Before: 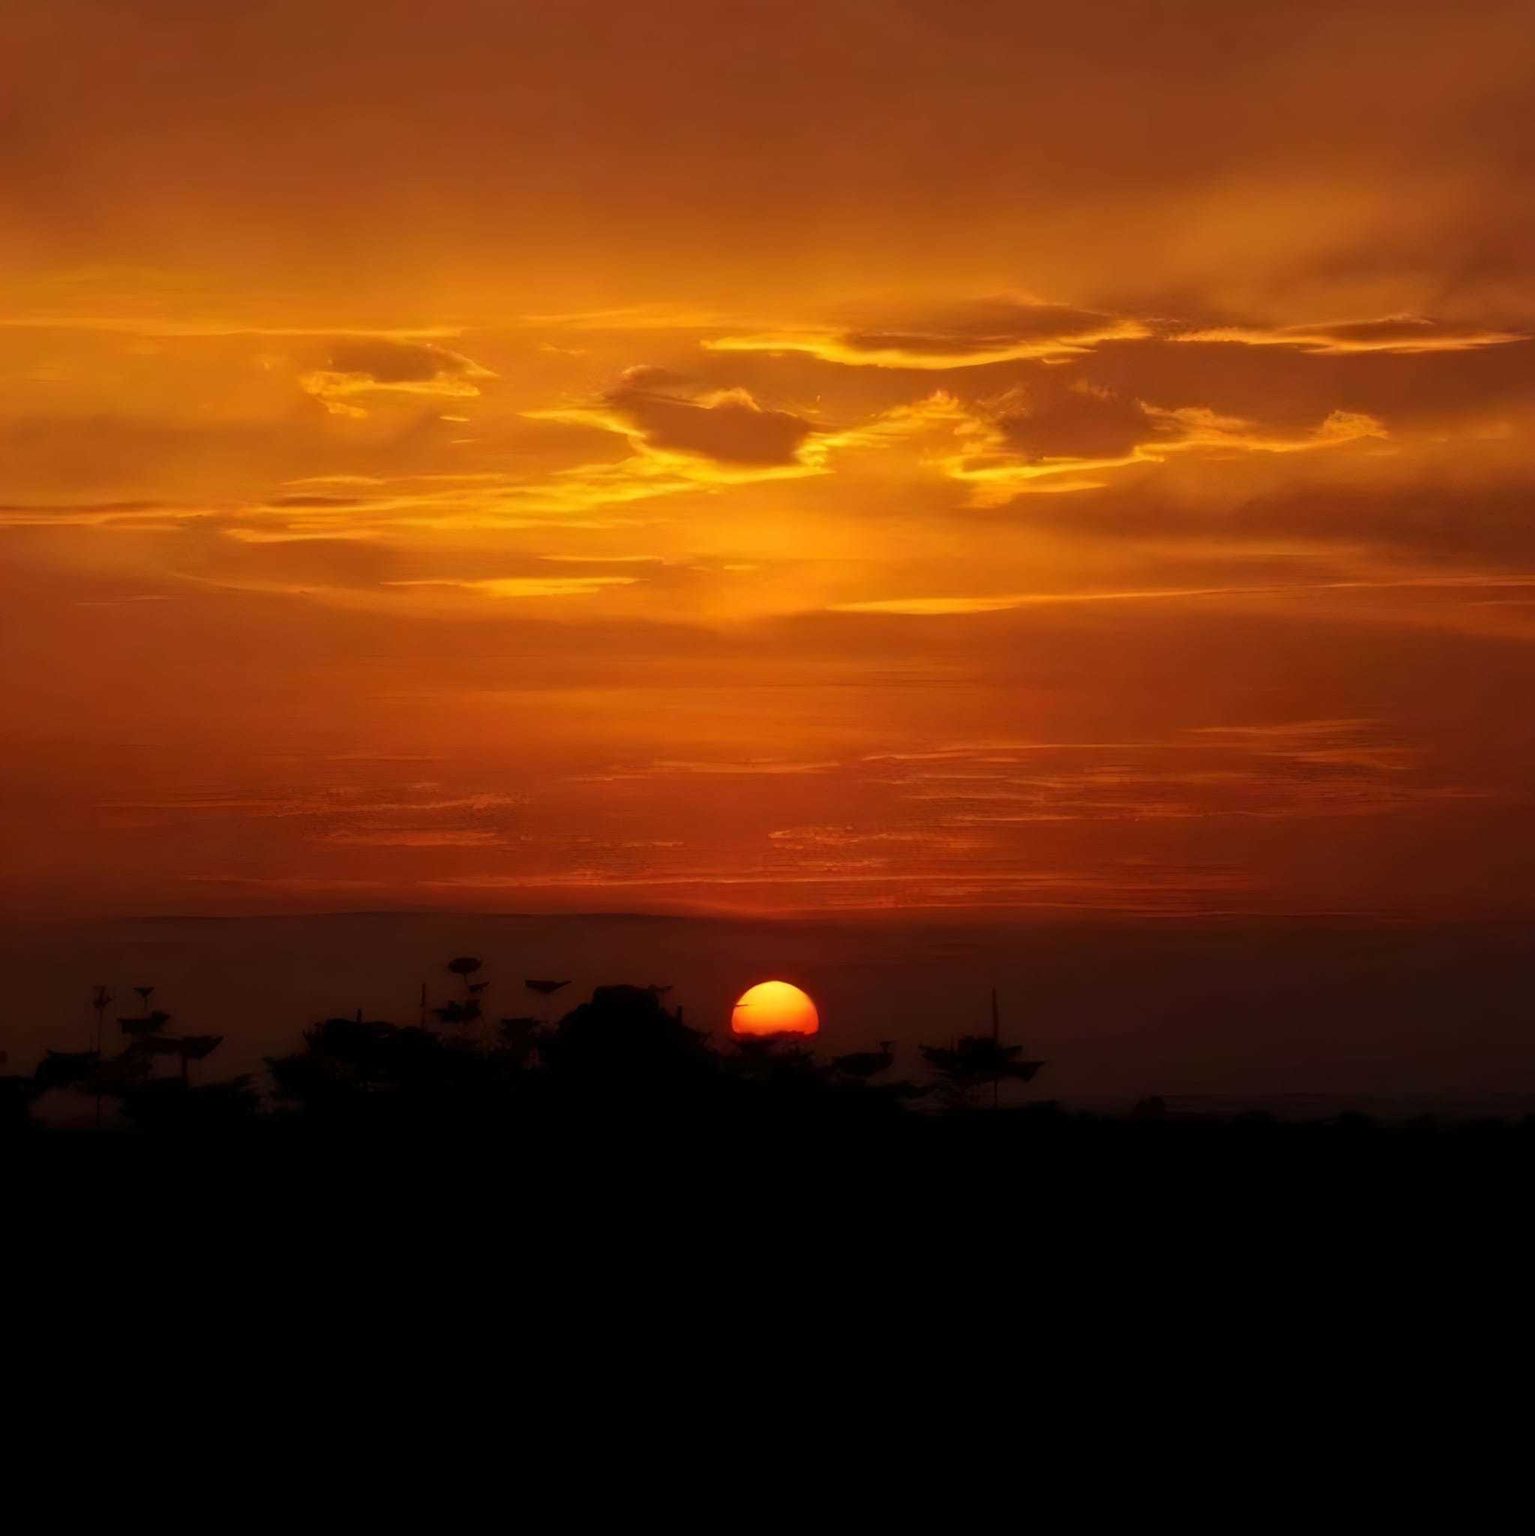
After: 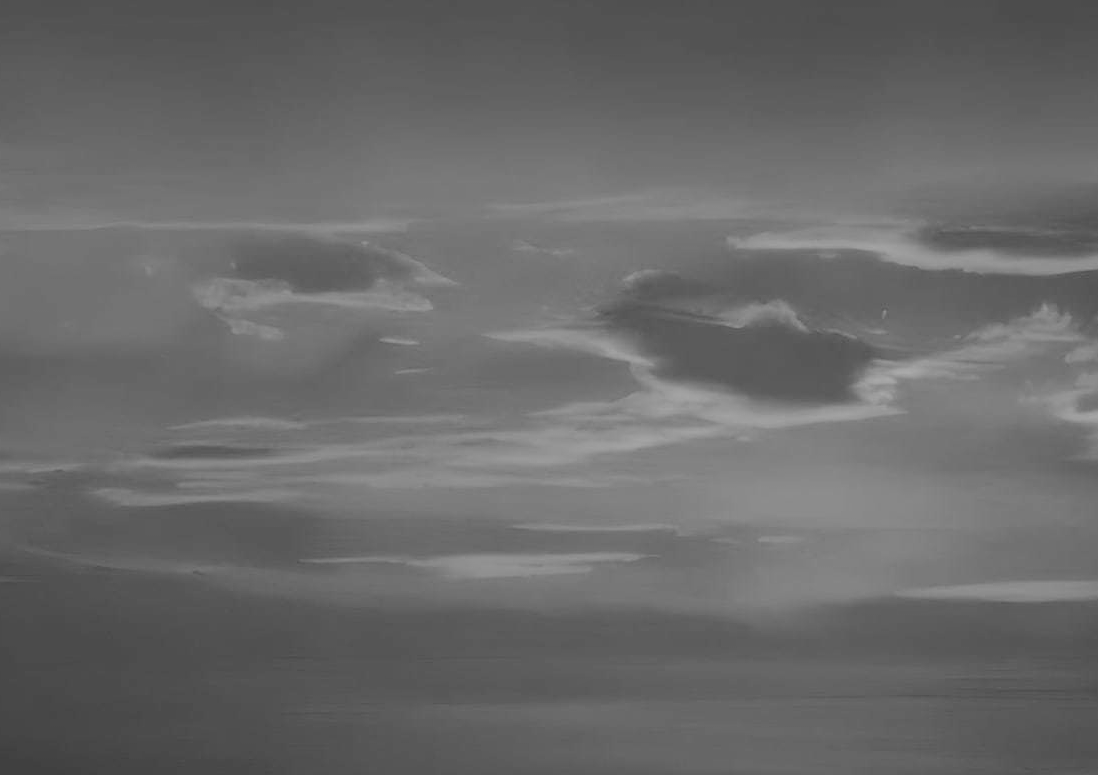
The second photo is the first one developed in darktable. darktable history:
exposure: exposure -0.582 EV, compensate highlight preservation false
monochrome: on, module defaults
filmic rgb: black relative exposure -7.48 EV, white relative exposure 4.83 EV, hardness 3.4, color science v6 (2022)
crop: left 10.121%, top 10.631%, right 36.218%, bottom 51.526%
sharpen: on, module defaults
